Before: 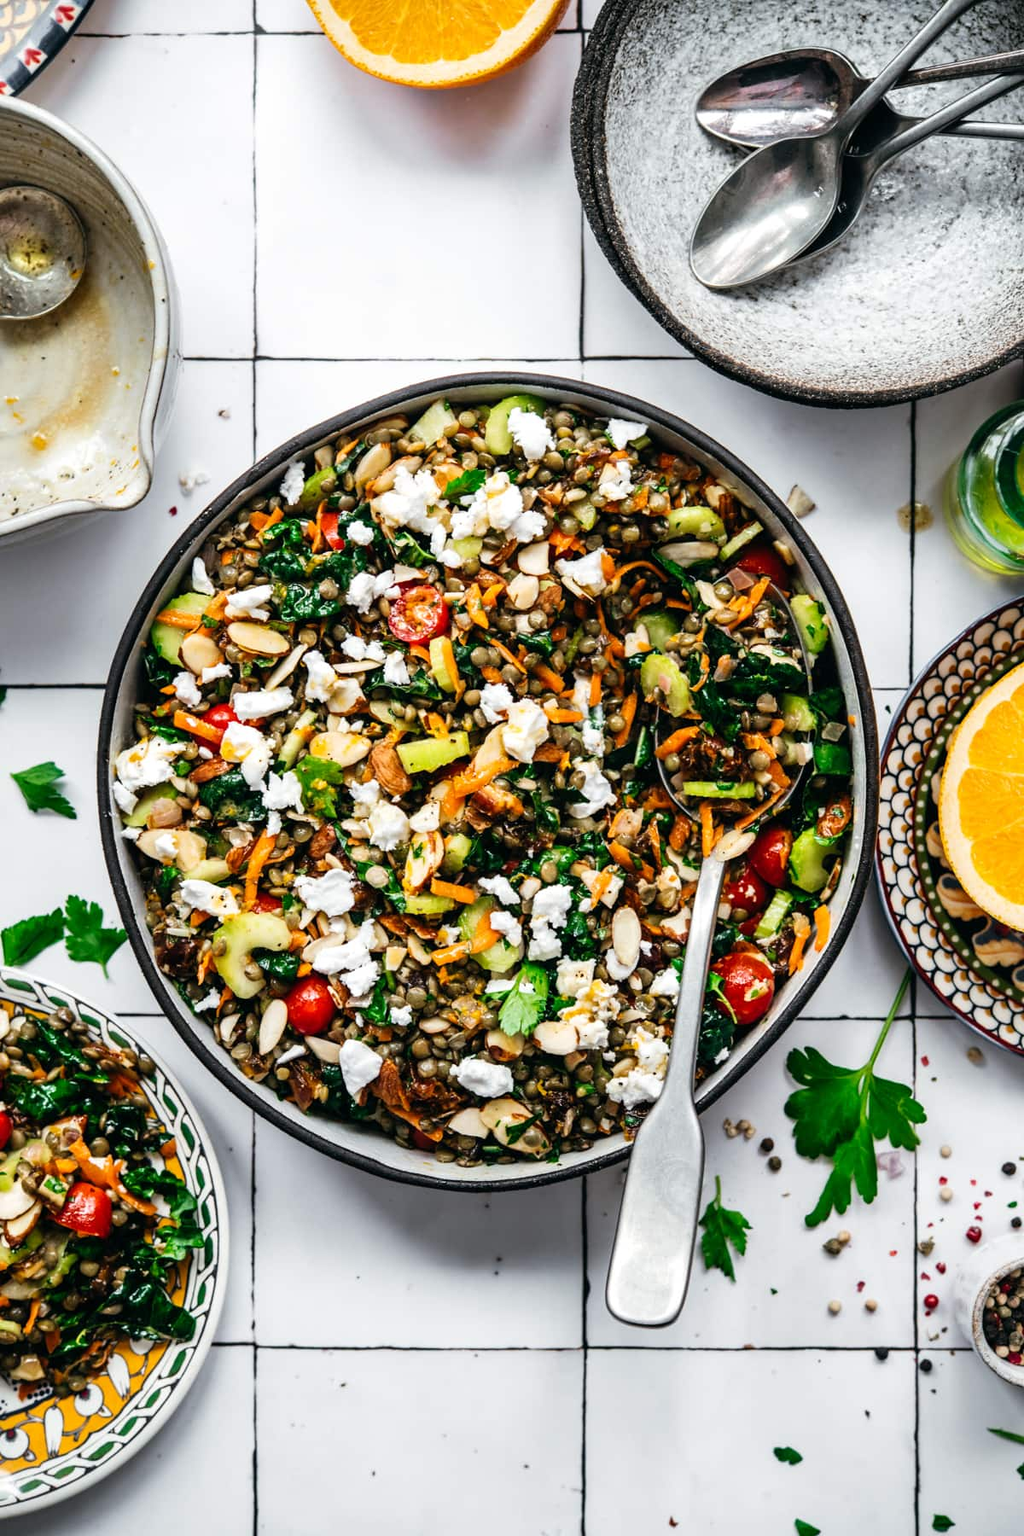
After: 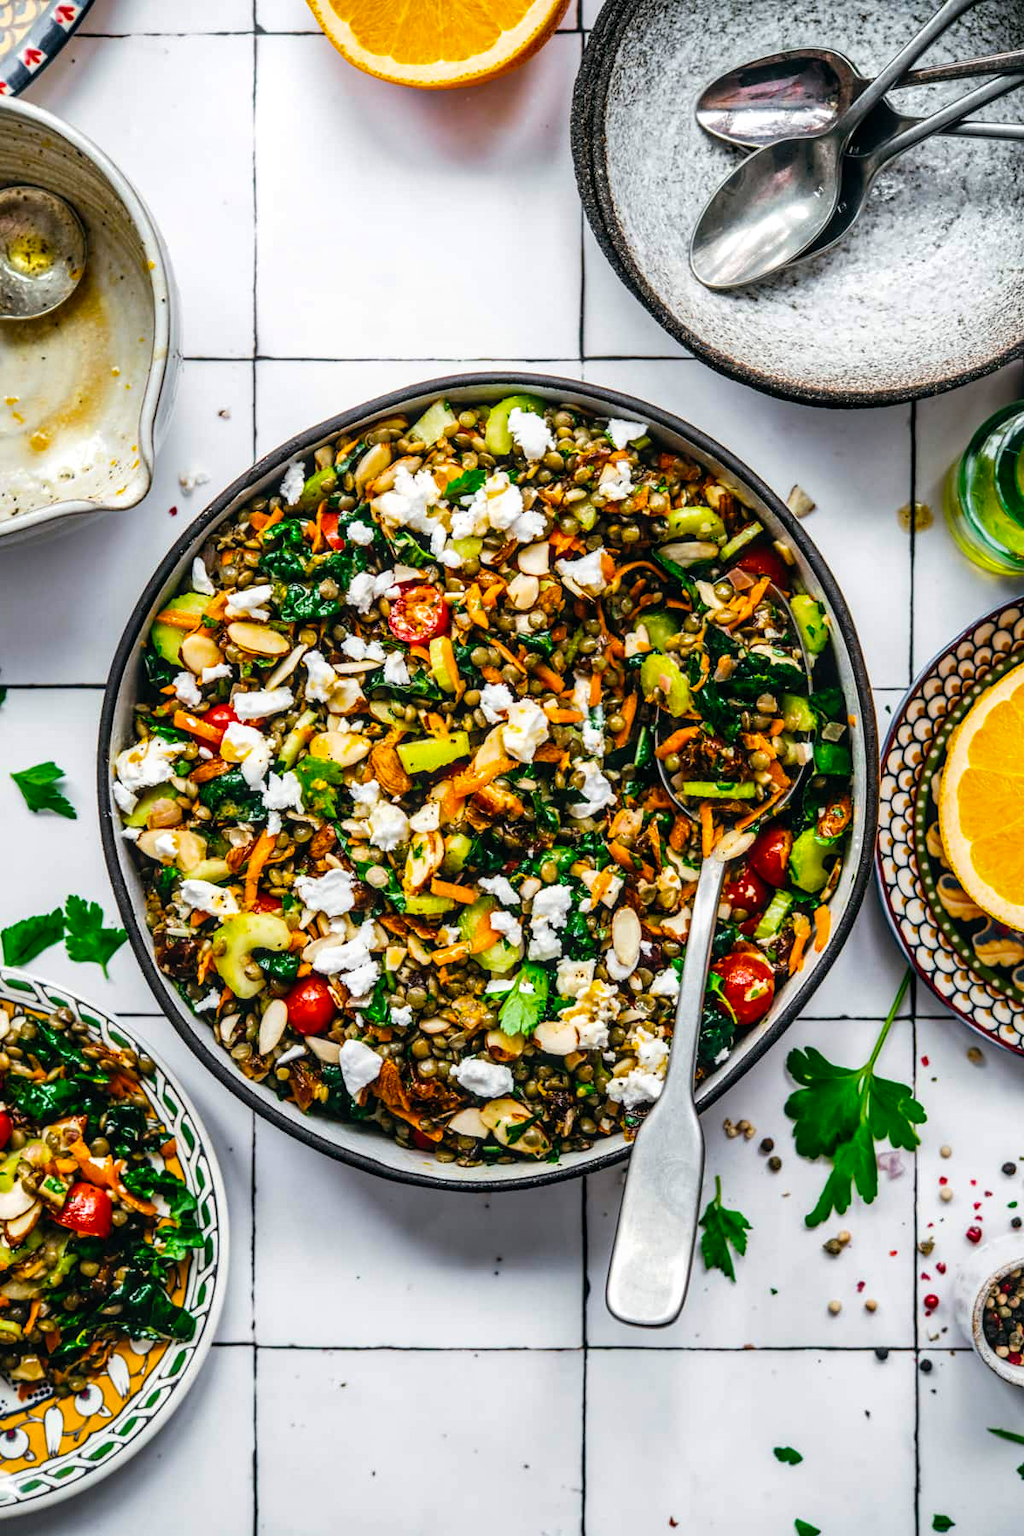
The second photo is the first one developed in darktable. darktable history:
color balance rgb: perceptual saturation grading › global saturation 40%, global vibrance 15%
local contrast: on, module defaults
